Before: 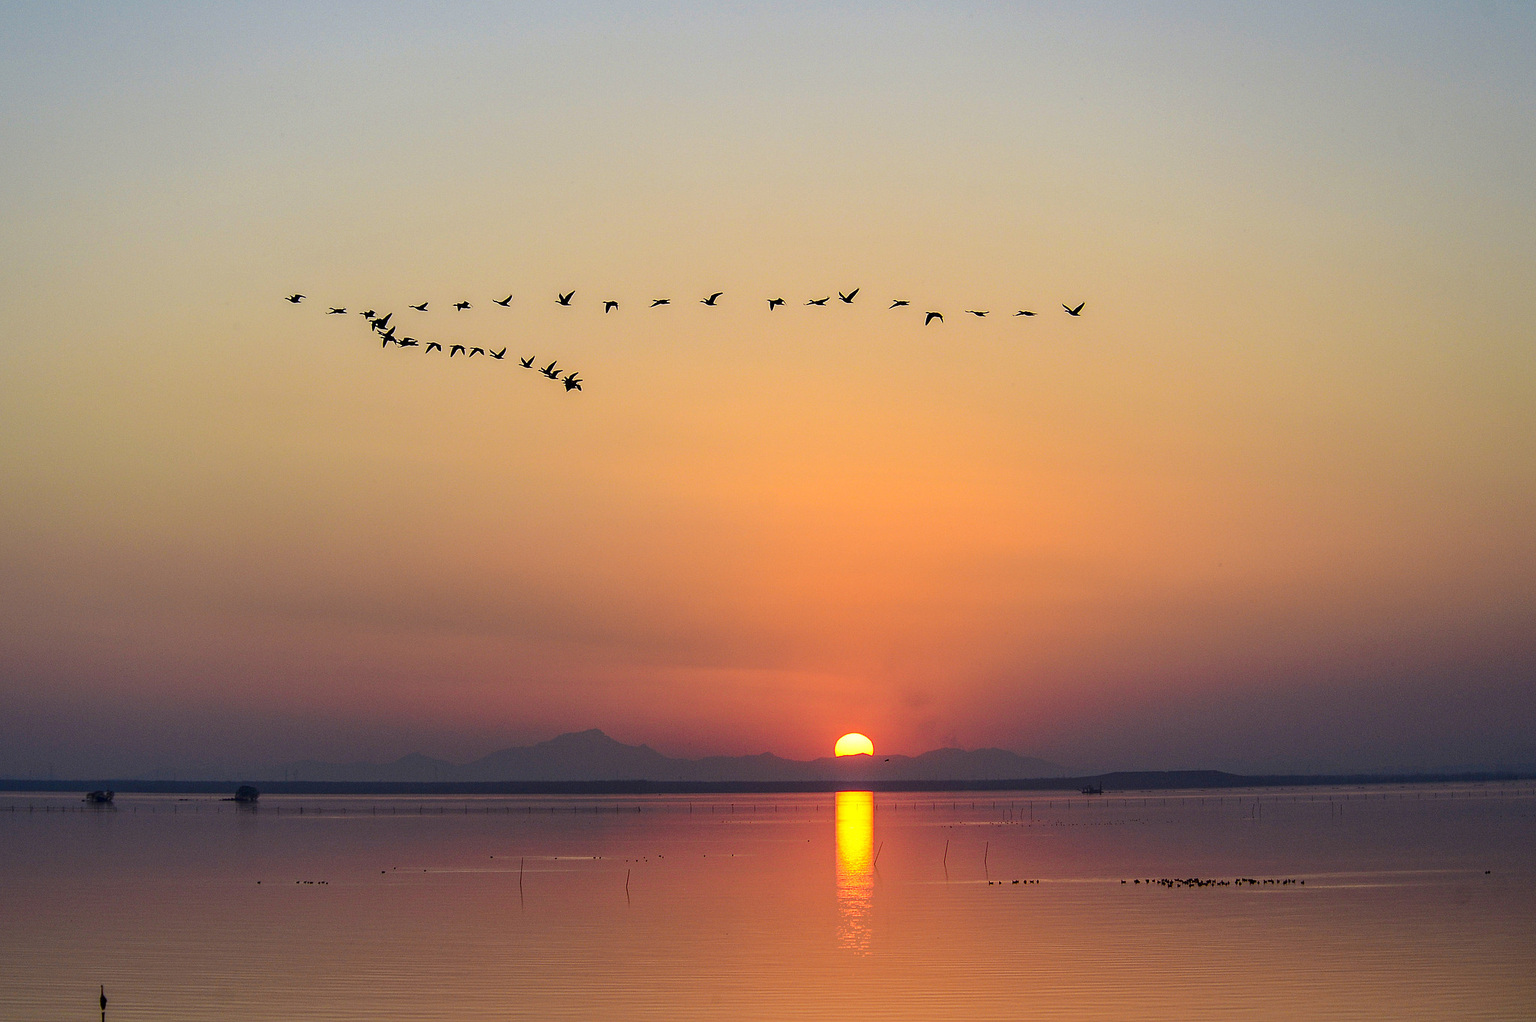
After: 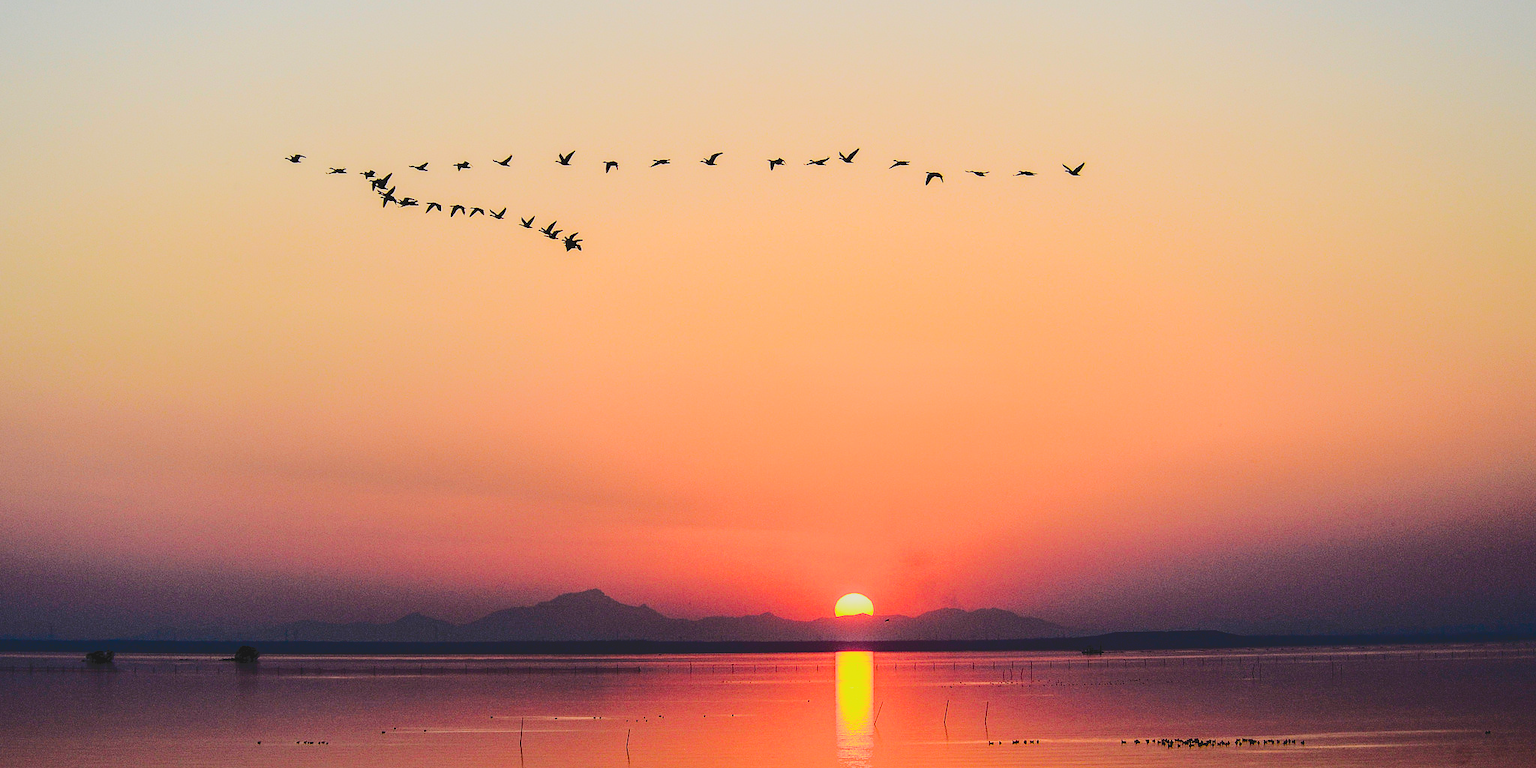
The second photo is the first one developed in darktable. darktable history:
tone curve: curves: ch0 [(0, 0) (0.003, 0.14) (0.011, 0.141) (0.025, 0.141) (0.044, 0.142) (0.069, 0.146) (0.1, 0.151) (0.136, 0.16) (0.177, 0.182) (0.224, 0.214) (0.277, 0.272) (0.335, 0.35) (0.399, 0.453) (0.468, 0.548) (0.543, 0.634) (0.623, 0.715) (0.709, 0.778) (0.801, 0.848) (0.898, 0.902) (1, 1)], color space Lab, independent channels, preserve colors none
color balance rgb: perceptual saturation grading › global saturation 20%, perceptual saturation grading › highlights -24.81%, perceptual saturation grading › shadows 50.24%, perceptual brilliance grading › global brilliance 12.787%
filmic rgb: black relative exposure -4.12 EV, white relative exposure 5.12 EV, hardness 2.13, contrast 1.173
crop: top 13.729%, bottom 11.118%
